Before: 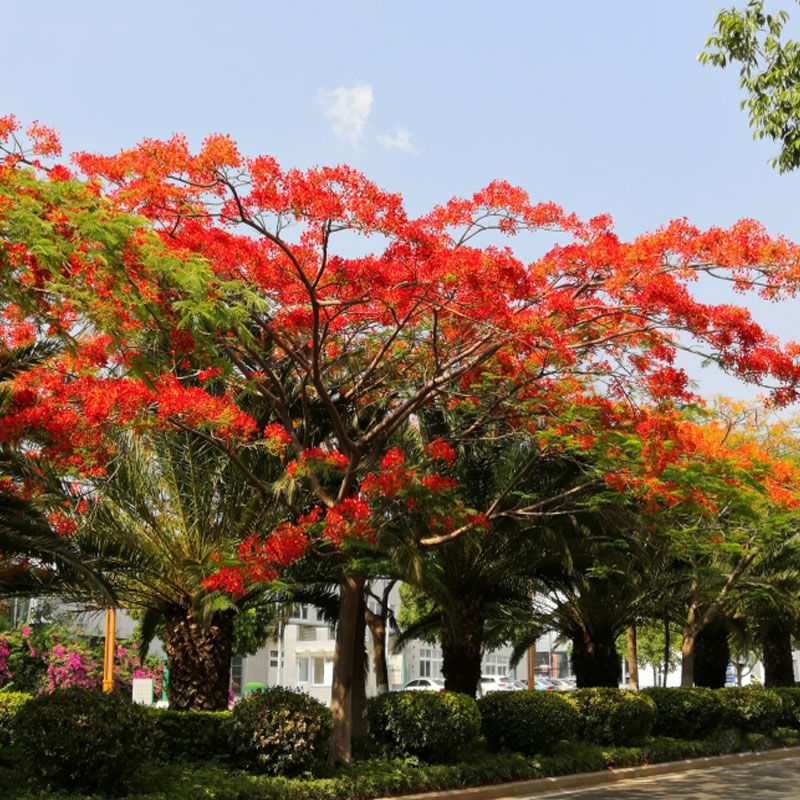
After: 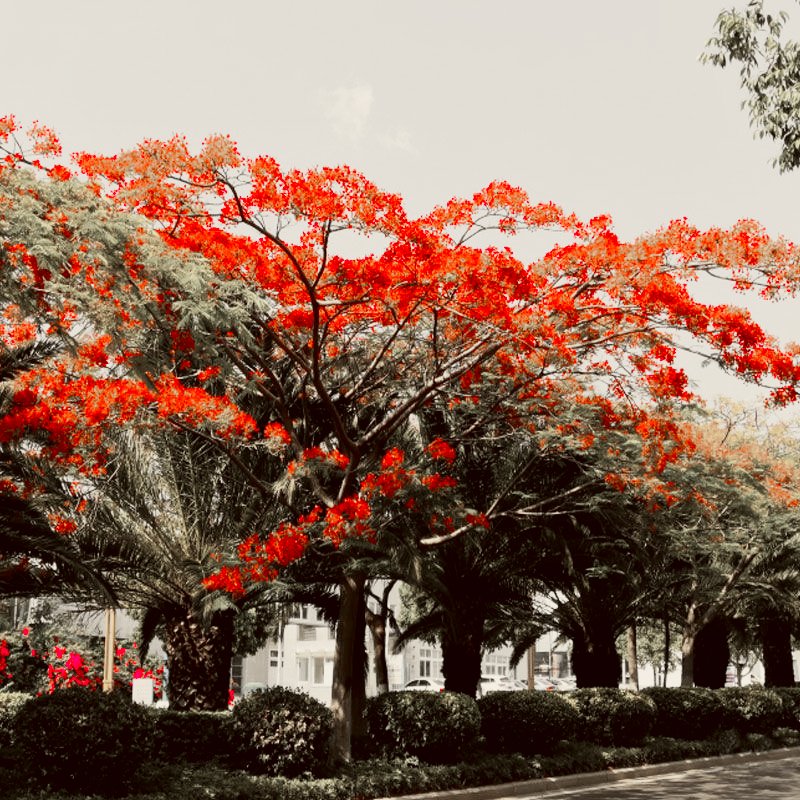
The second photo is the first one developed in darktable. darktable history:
color zones: curves: ch1 [(0, 0.831) (0.08, 0.771) (0.157, 0.268) (0.241, 0.207) (0.562, -0.005) (0.714, -0.013) (0.876, 0.01) (1, 0.831)], mix 29.79%
tone curve: curves: ch0 [(0, 0) (0.078, 0.029) (0.265, 0.241) (0.507, 0.56) (0.744, 0.826) (1, 0.948)]; ch1 [(0, 0) (0.346, 0.307) (0.418, 0.383) (0.46, 0.439) (0.482, 0.493) (0.502, 0.5) (0.517, 0.506) (0.55, 0.557) (0.601, 0.637) (0.666, 0.7) (1, 1)]; ch2 [(0, 0) (0.346, 0.34) (0.431, 0.45) (0.485, 0.494) (0.5, 0.498) (0.508, 0.499) (0.532, 0.546) (0.579, 0.628) (0.625, 0.668) (1, 1)], preserve colors none
color correction: highlights a* 1.11, highlights b* 24.62, shadows a* 15.36, shadows b* 24.24
